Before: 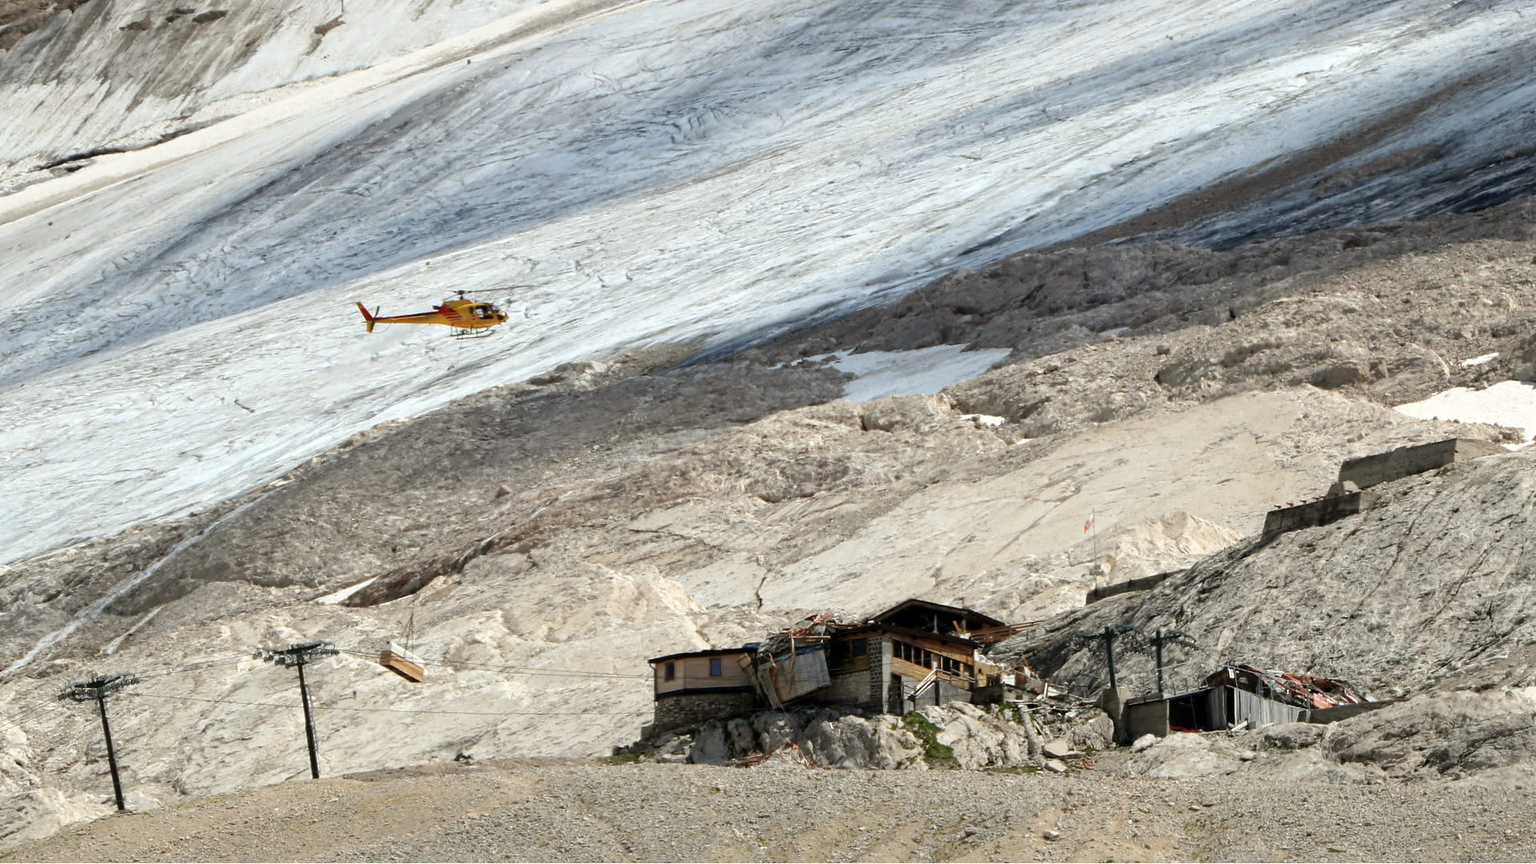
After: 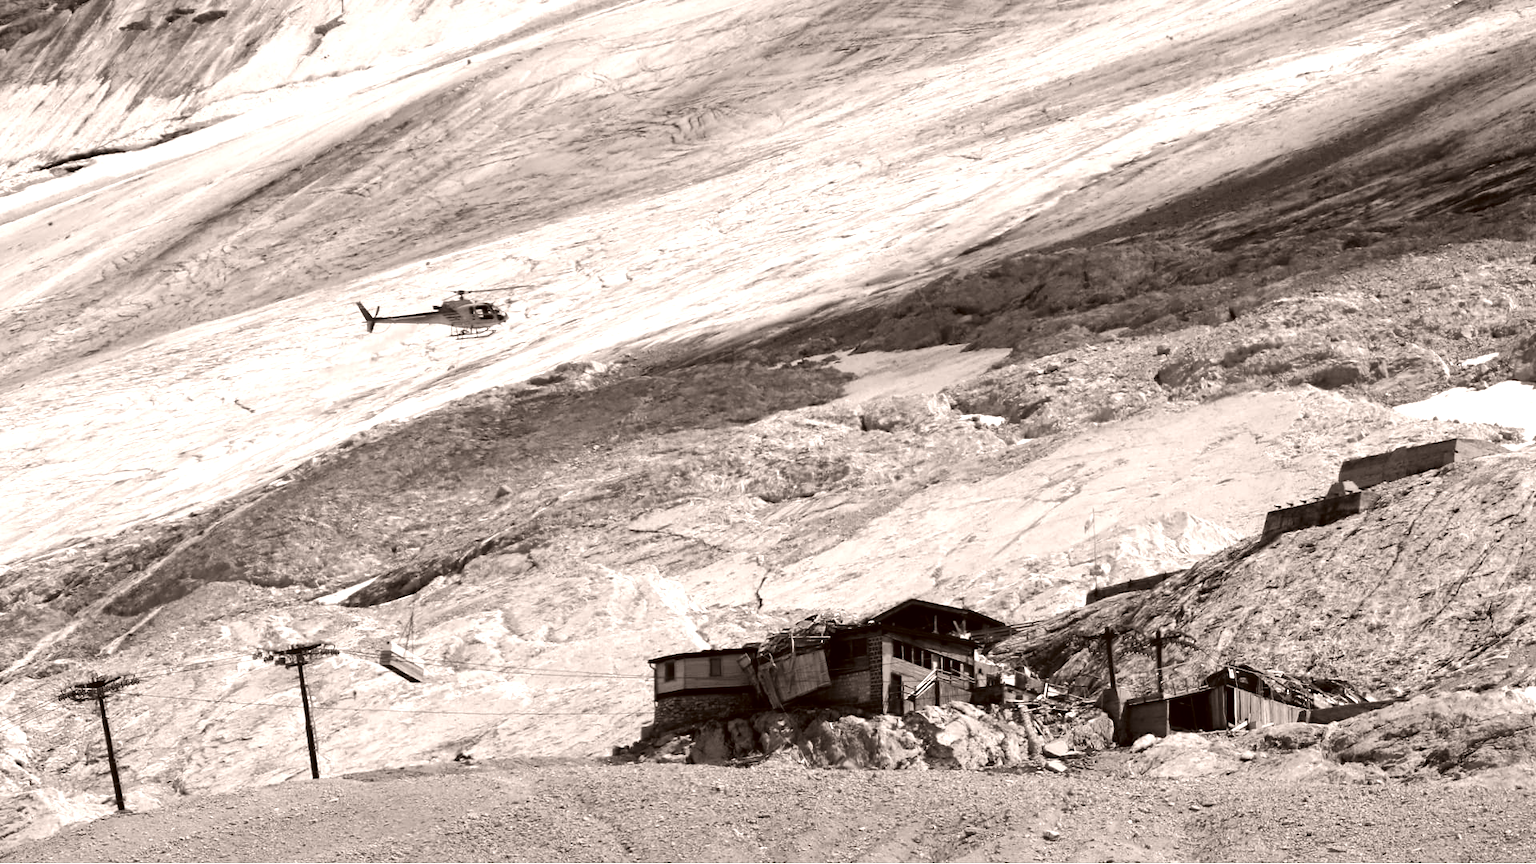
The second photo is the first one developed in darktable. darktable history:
tone equalizer: -8 EV -0.417 EV, -7 EV -0.389 EV, -6 EV -0.333 EV, -5 EV -0.222 EV, -3 EV 0.222 EV, -2 EV 0.333 EV, -1 EV 0.389 EV, +0 EV 0.417 EV, edges refinement/feathering 500, mask exposure compensation -1.57 EV, preserve details no
color correction: highlights a* 6.27, highlights b* 8.19, shadows a* 5.94, shadows b* 7.23, saturation 0.9
color balance: lift [1, 1, 0.999, 1.001], gamma [1, 1.003, 1.005, 0.995], gain [1, 0.992, 0.988, 1.012], contrast 5%, output saturation 110%
contrast brightness saturation: saturation -1
